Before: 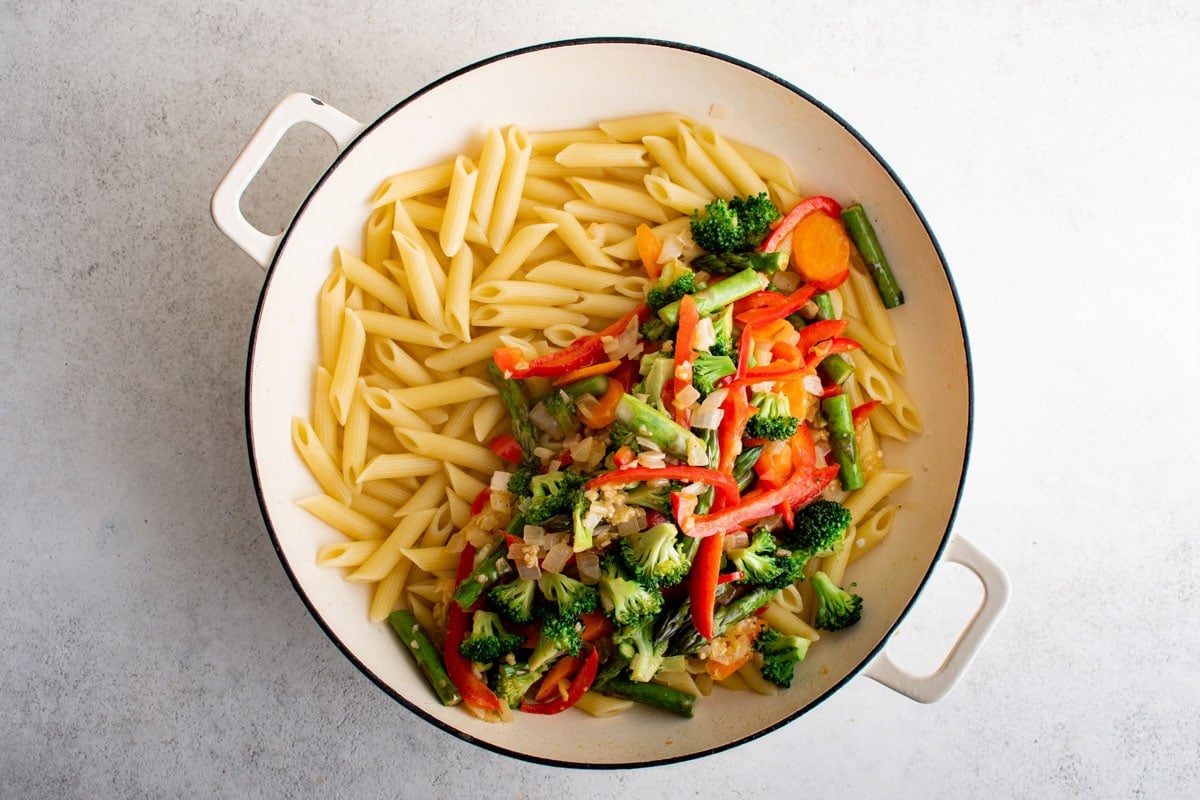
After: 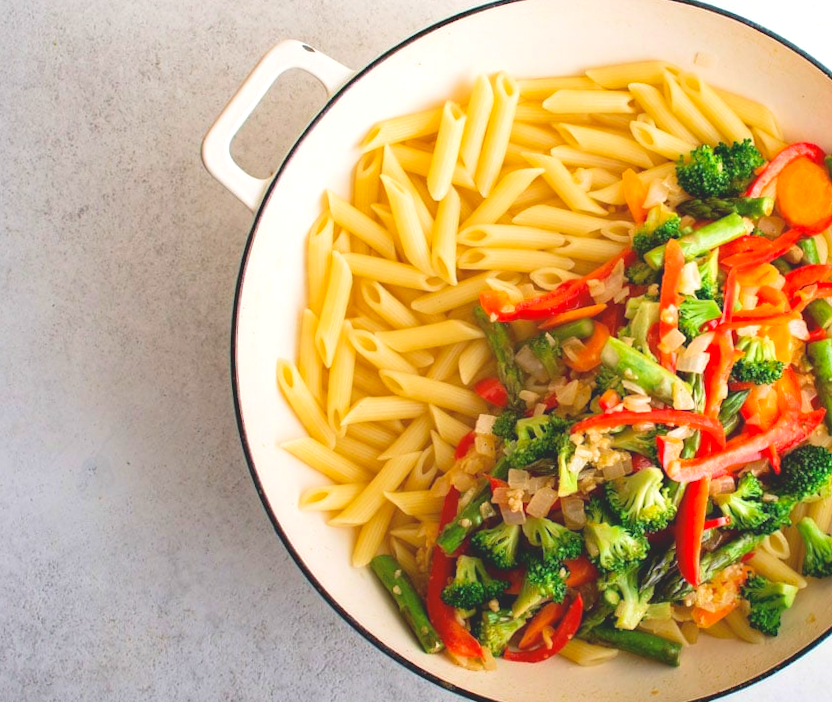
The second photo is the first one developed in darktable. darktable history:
contrast brightness saturation: contrast -0.28
rotate and perspective: rotation 0.226°, lens shift (vertical) -0.042, crop left 0.023, crop right 0.982, crop top 0.006, crop bottom 0.994
exposure: black level correction 0, exposure 0.877 EV, compensate exposure bias true, compensate highlight preservation false
velvia: on, module defaults
crop: top 5.803%, right 27.864%, bottom 5.804%
